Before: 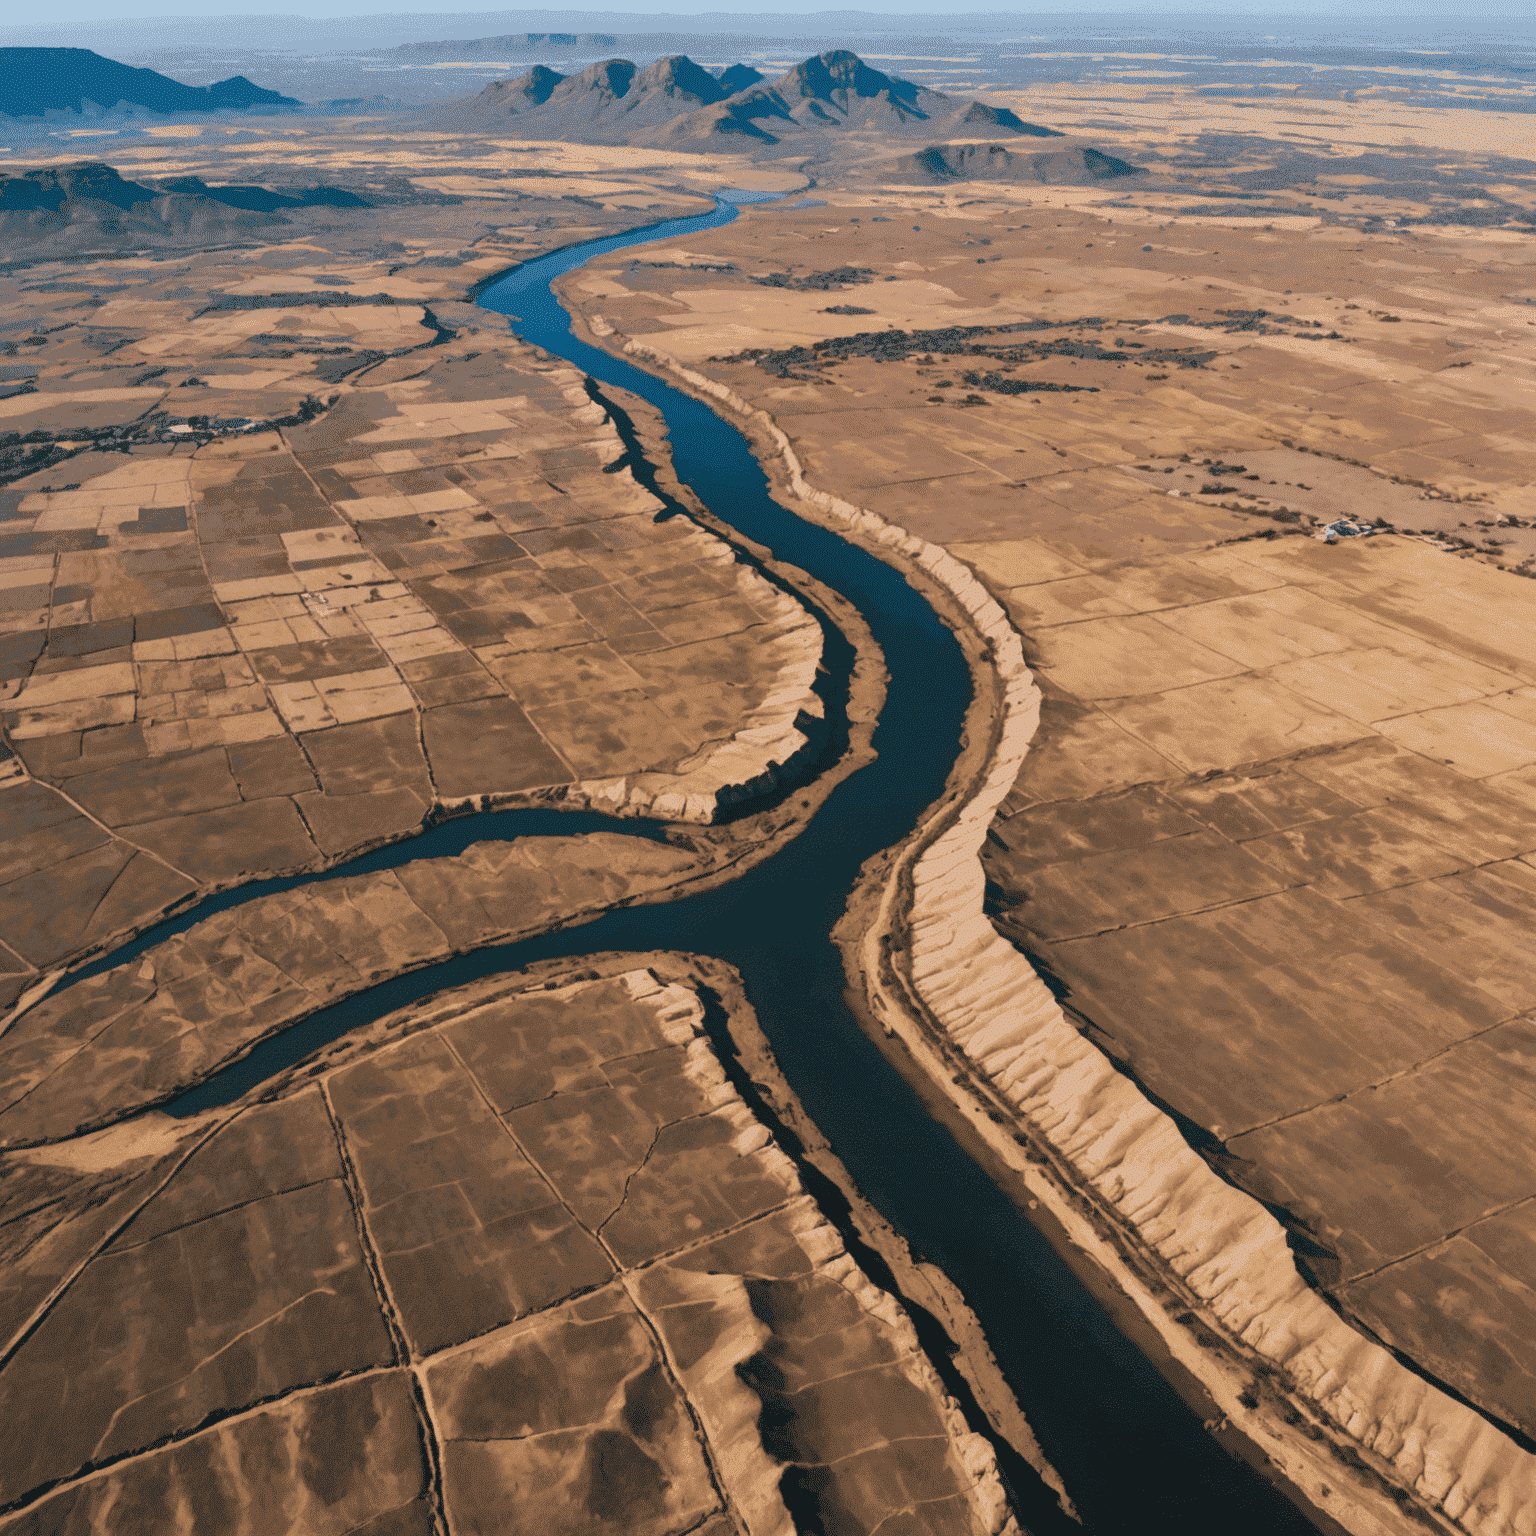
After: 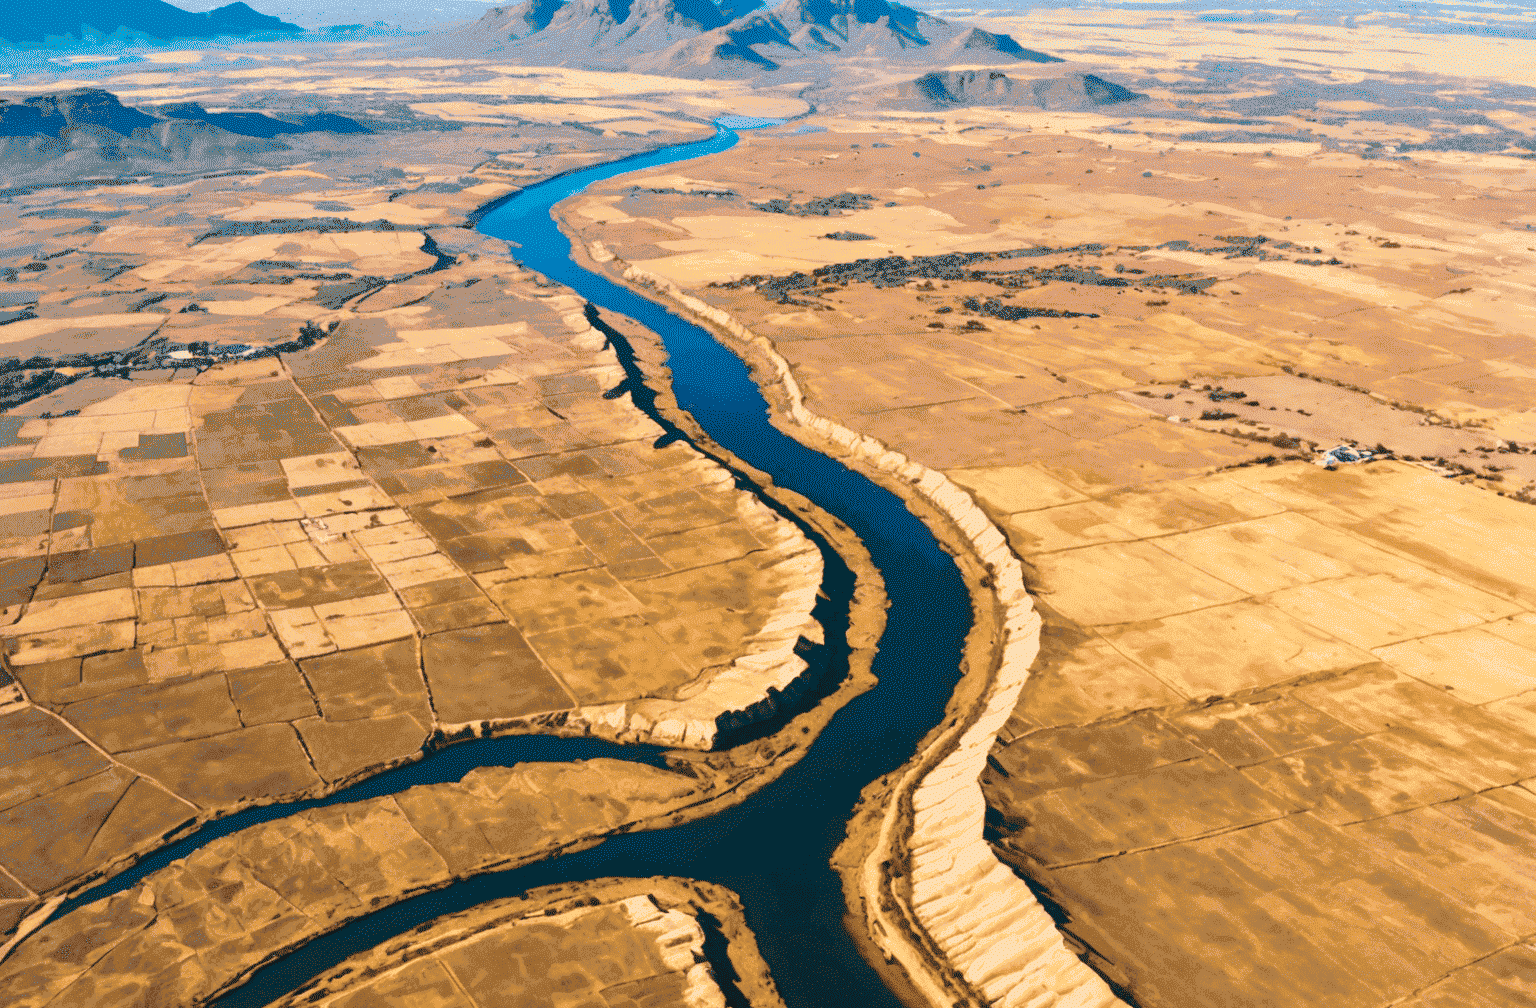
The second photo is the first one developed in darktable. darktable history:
color balance rgb: perceptual saturation grading › global saturation 25%, global vibrance 20%
crop and rotate: top 4.848%, bottom 29.503%
base curve: curves: ch0 [(0, 0) (0.028, 0.03) (0.121, 0.232) (0.46, 0.748) (0.859, 0.968) (1, 1)], preserve colors none
